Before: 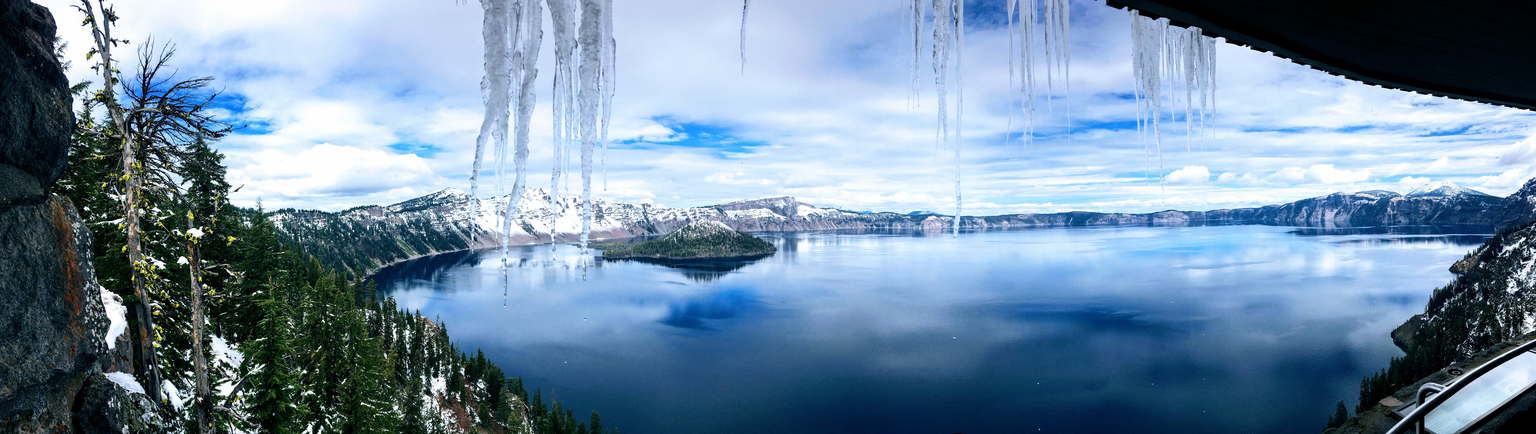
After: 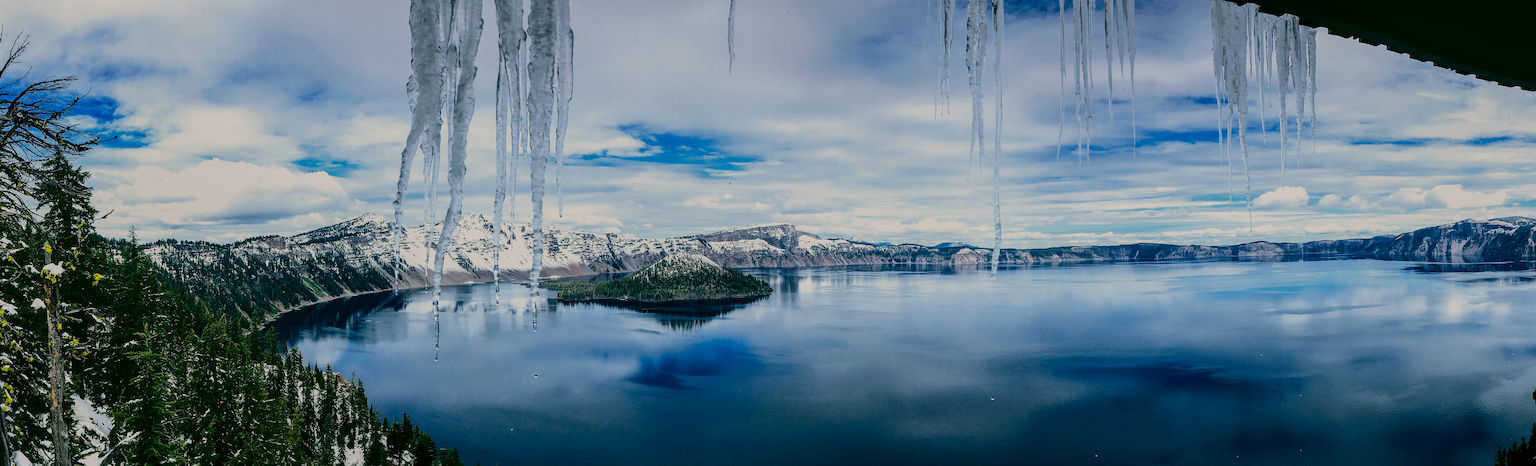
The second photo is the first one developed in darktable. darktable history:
local contrast: on, module defaults
contrast brightness saturation: contrast -0.011, brightness -0.008, saturation 0.029
crop: left 9.916%, top 3.55%, right 9.235%, bottom 9.49%
tone equalizer: on, module defaults
sharpen: radius 2.503, amount 0.321
levels: mode automatic
color correction: highlights a* 4.35, highlights b* 4.93, shadows a* -7.71, shadows b* 4.68
exposure: exposure -2.364 EV, compensate highlight preservation false
